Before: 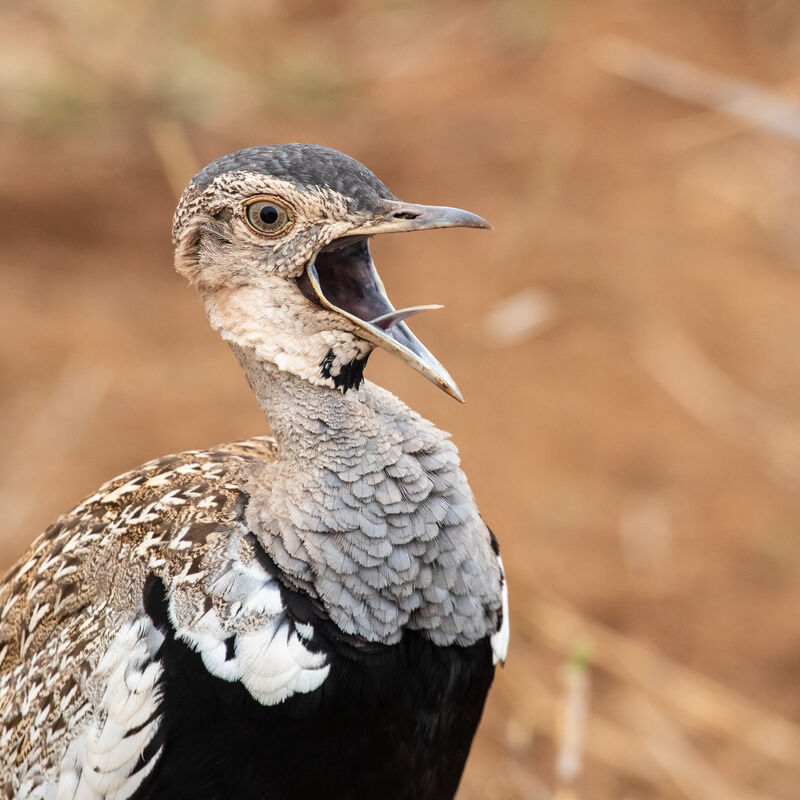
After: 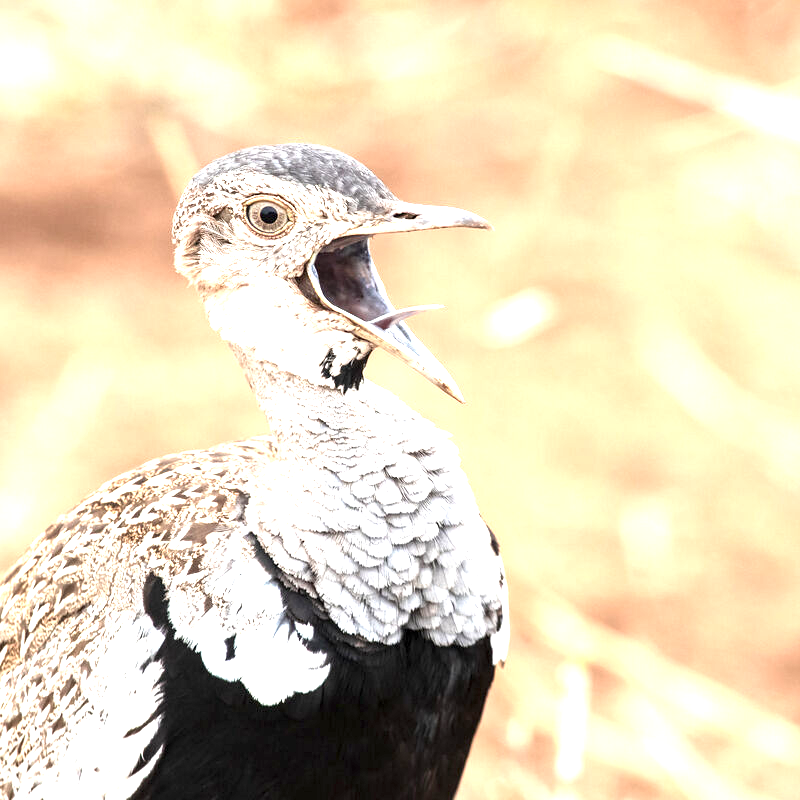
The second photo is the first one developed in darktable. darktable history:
color balance: input saturation 80.07%
exposure: black level correction 0.001, exposure 1.735 EV, compensate highlight preservation false
